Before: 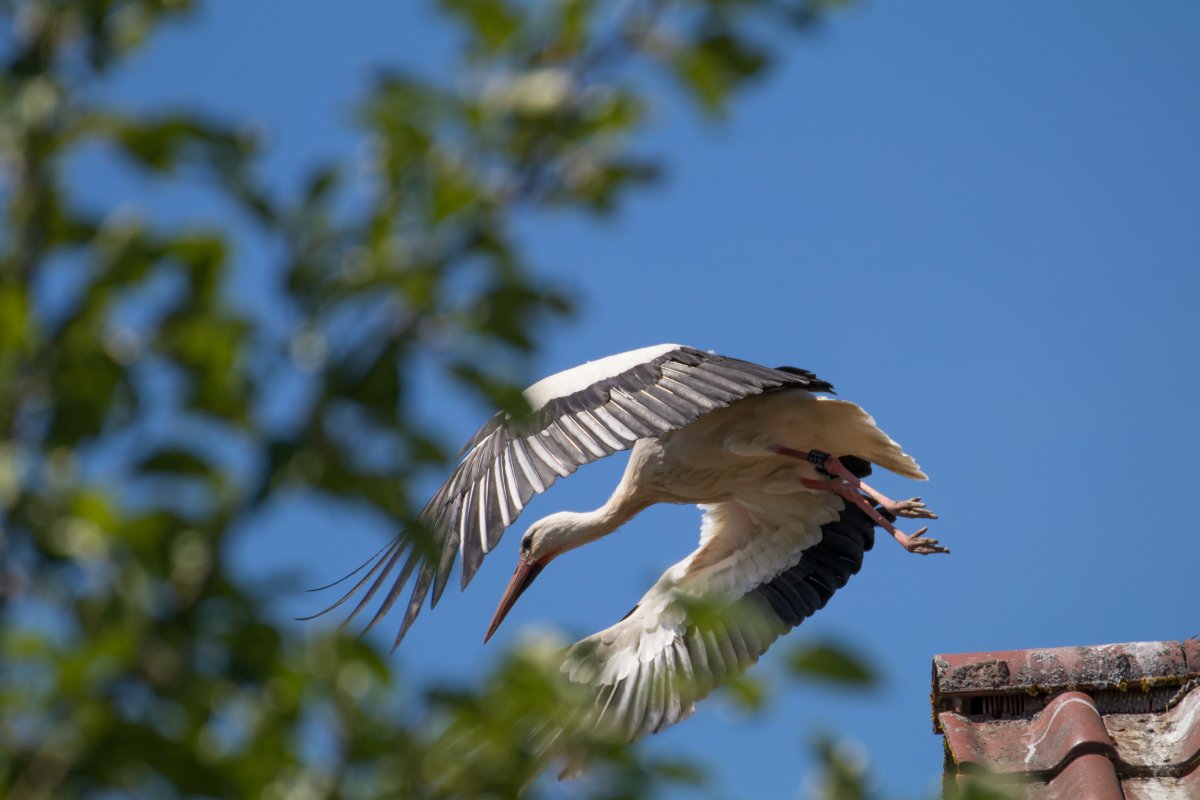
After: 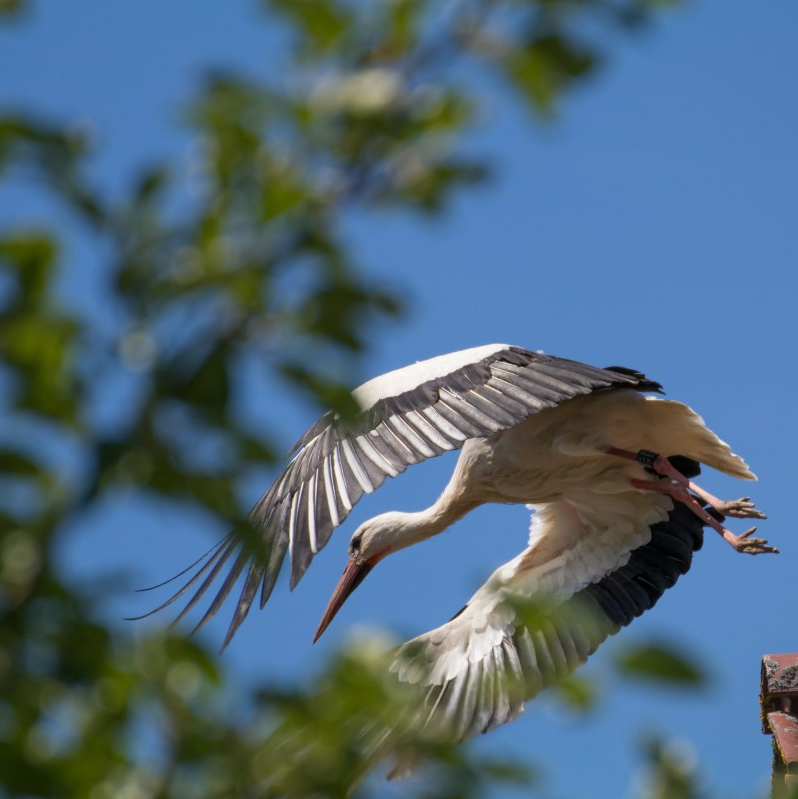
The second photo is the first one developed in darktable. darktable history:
crop and rotate: left 14.326%, right 19.16%
